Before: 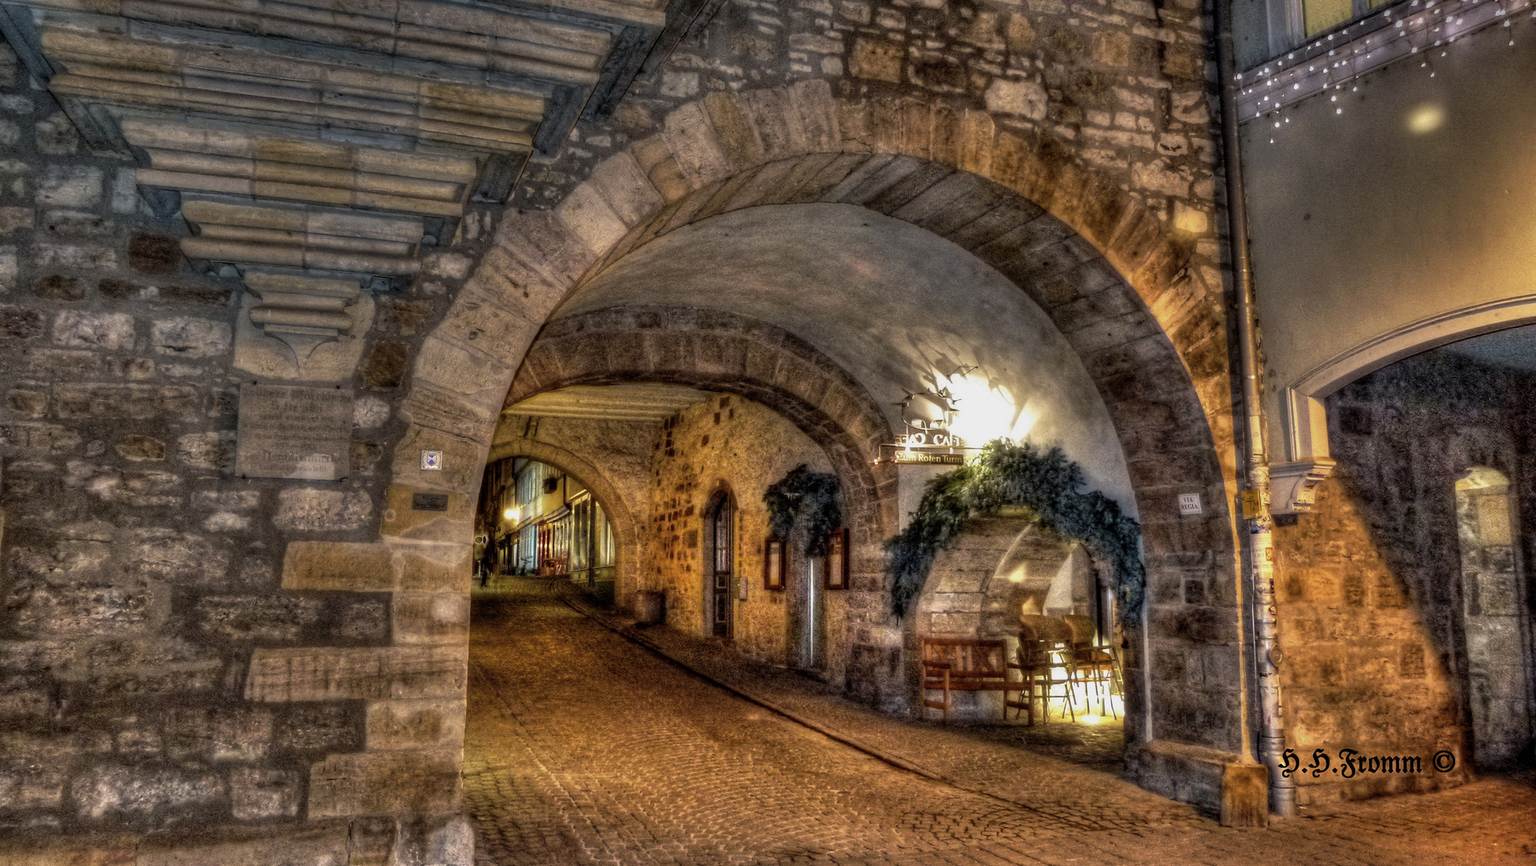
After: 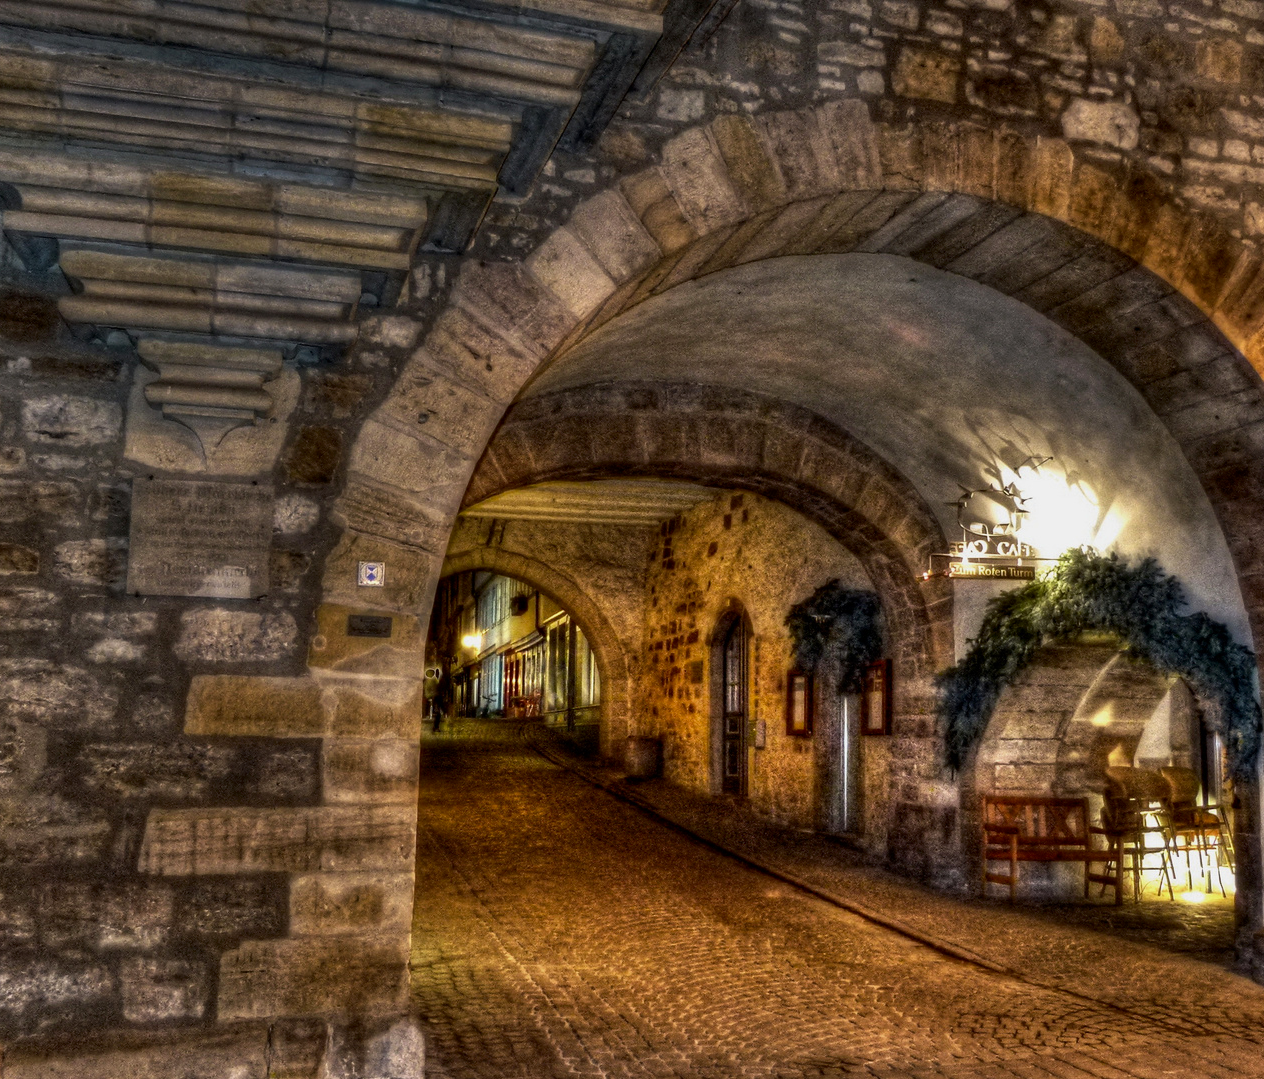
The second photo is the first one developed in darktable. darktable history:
contrast brightness saturation: contrast 0.132, brightness -0.049, saturation 0.153
crop and rotate: left 8.725%, right 25.281%
